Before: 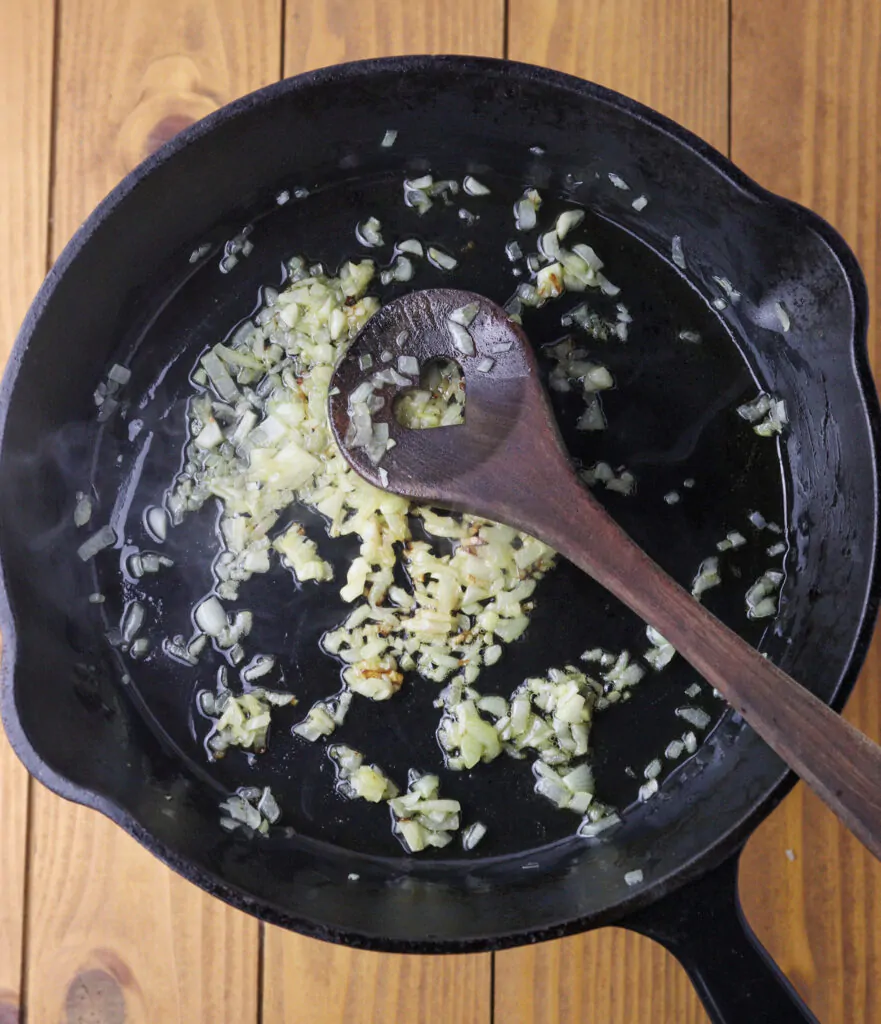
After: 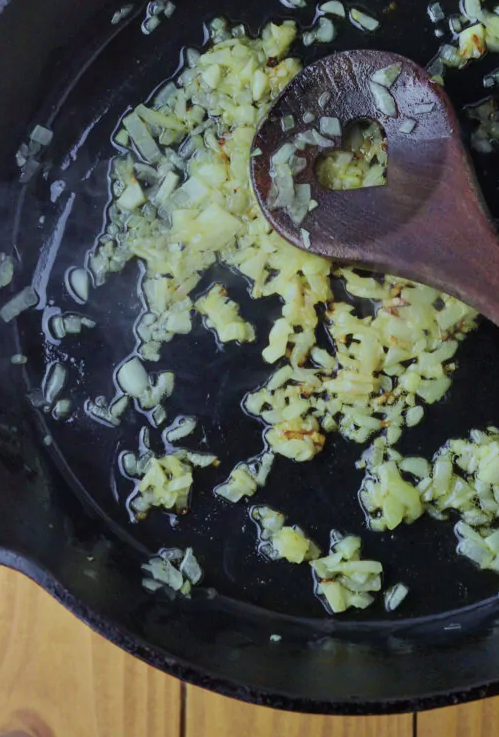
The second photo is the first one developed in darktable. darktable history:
crop: left 8.947%, top 23.387%, right 34.342%, bottom 4.588%
shadows and highlights: shadows 39.95, highlights -52.29, low approximation 0.01, soften with gaussian
exposure: black level correction 0, exposure -0.729 EV, compensate highlight preservation false
velvia: strength 44.35%
color correction: highlights a* -6.75, highlights b* 0.77
